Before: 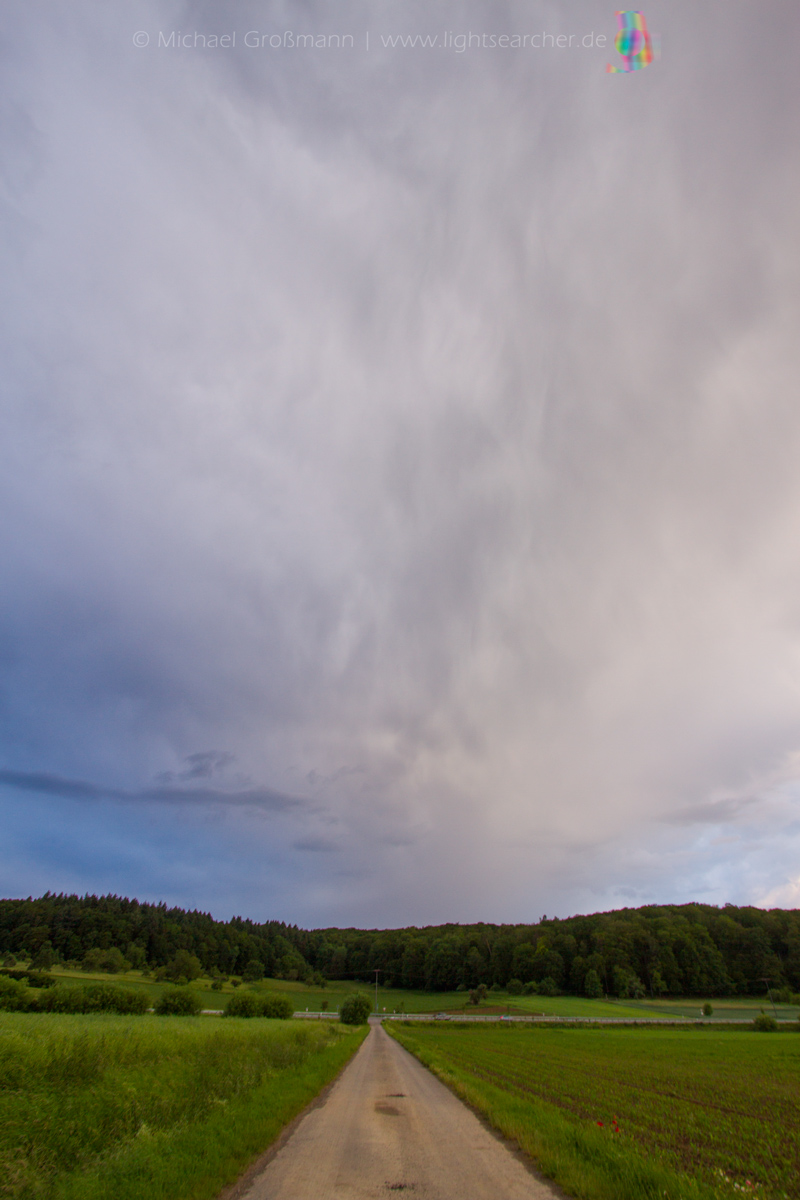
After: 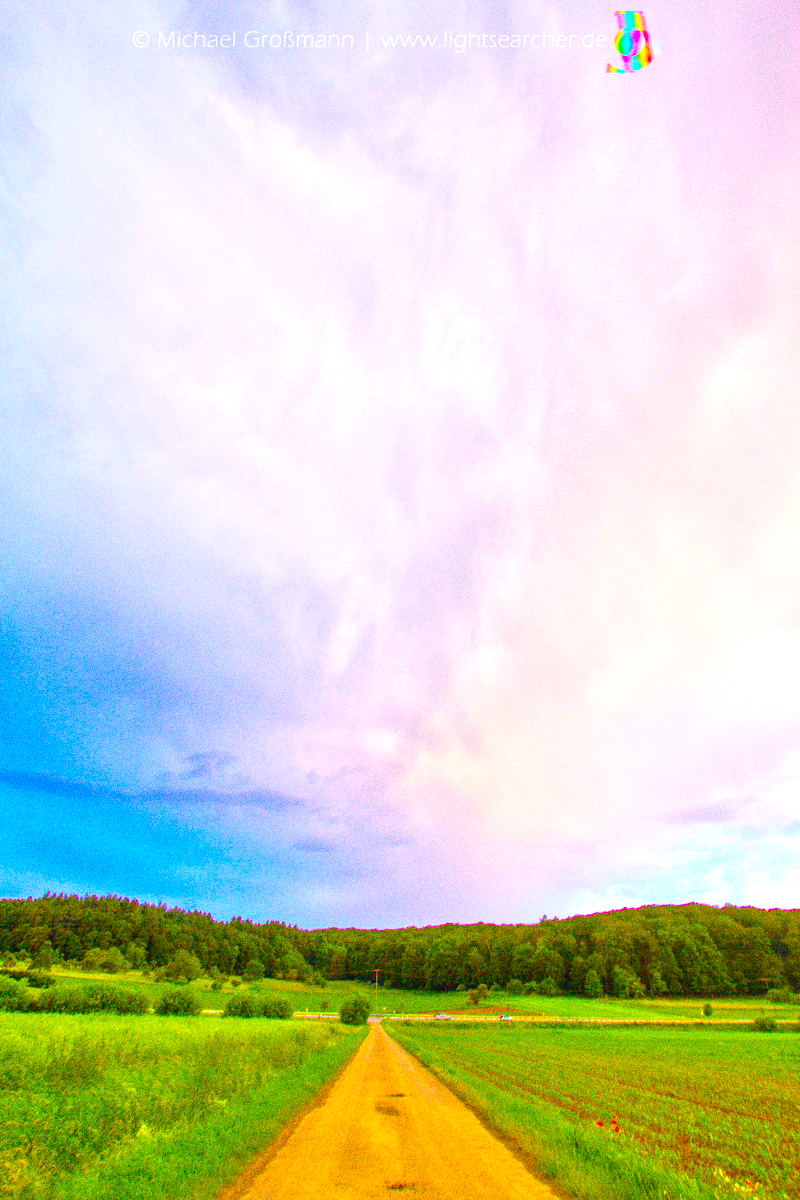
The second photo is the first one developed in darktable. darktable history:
color balance rgb: linear chroma grading › global chroma 10%, perceptual saturation grading › global saturation 40%, perceptual brilliance grading › global brilliance 30%, global vibrance 20%
tone equalizer: -8 EV 2 EV, -7 EV 2 EV, -6 EV 2 EV, -5 EV 2 EV, -4 EV 2 EV, -3 EV 1.5 EV, -2 EV 1 EV, -1 EV 0.5 EV
grain: strength 49.07%
color balance: input saturation 134.34%, contrast -10.04%, contrast fulcrum 19.67%, output saturation 133.51%
